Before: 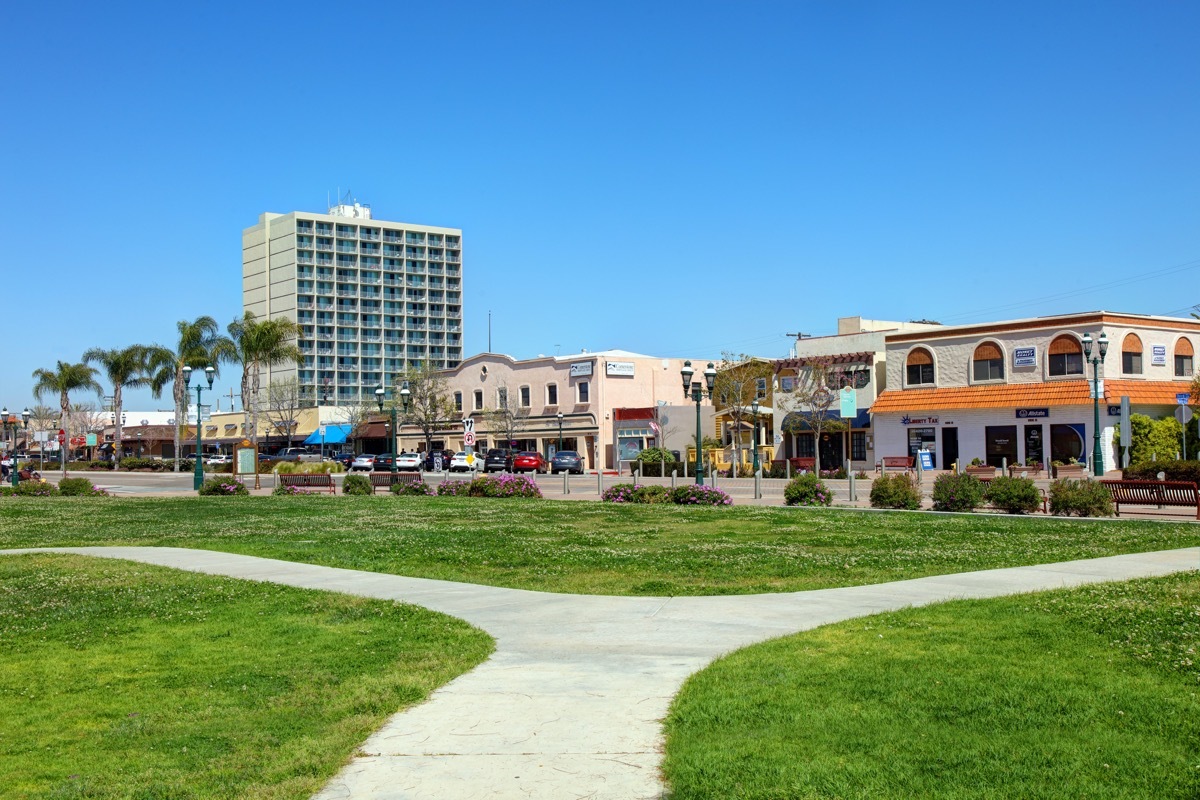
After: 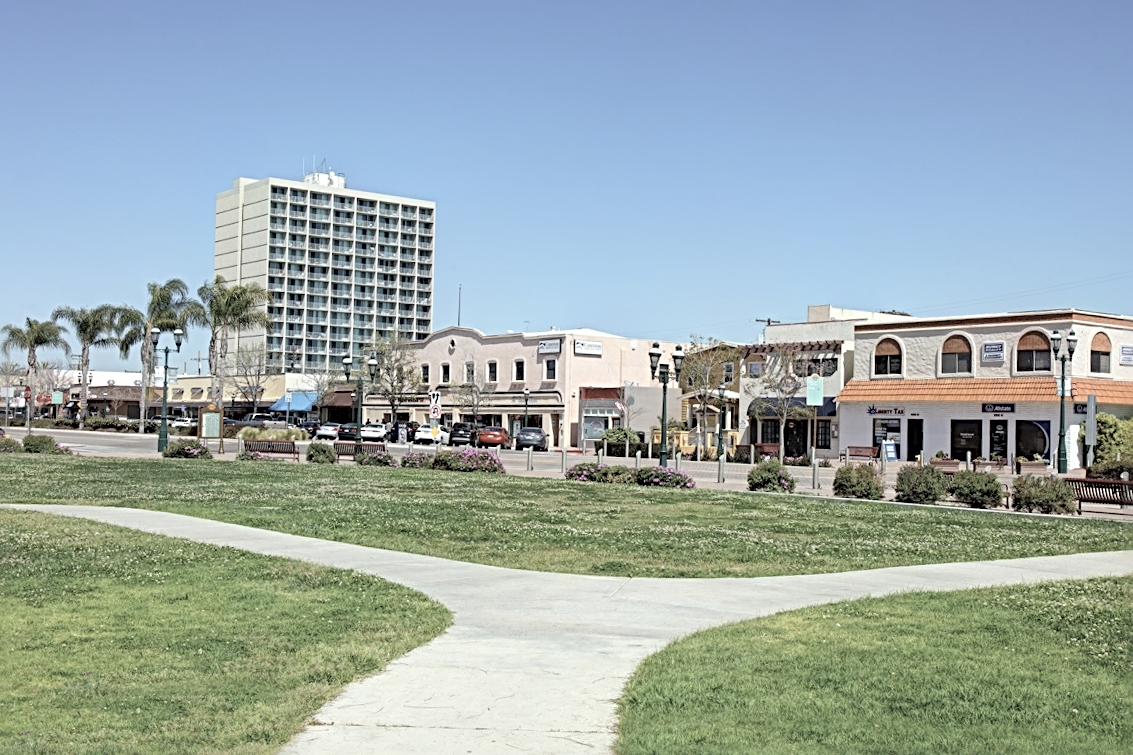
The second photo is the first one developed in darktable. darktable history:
crop and rotate: angle -2.26°
contrast brightness saturation: brightness 0.186, saturation -0.492
sharpen: radius 3.954
